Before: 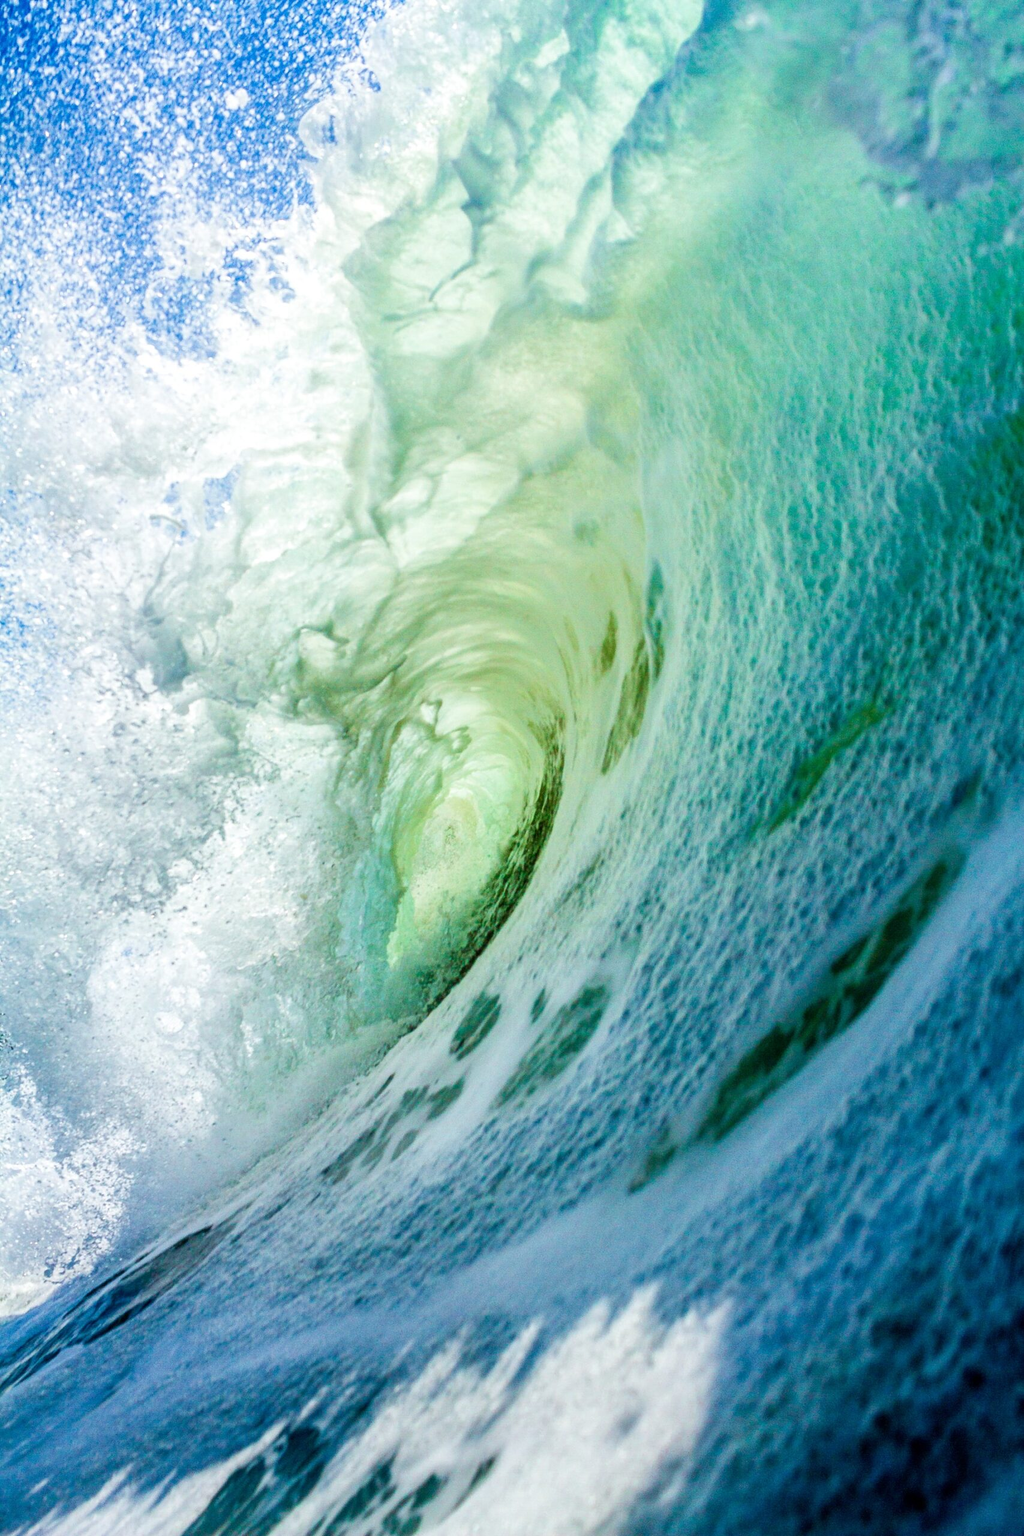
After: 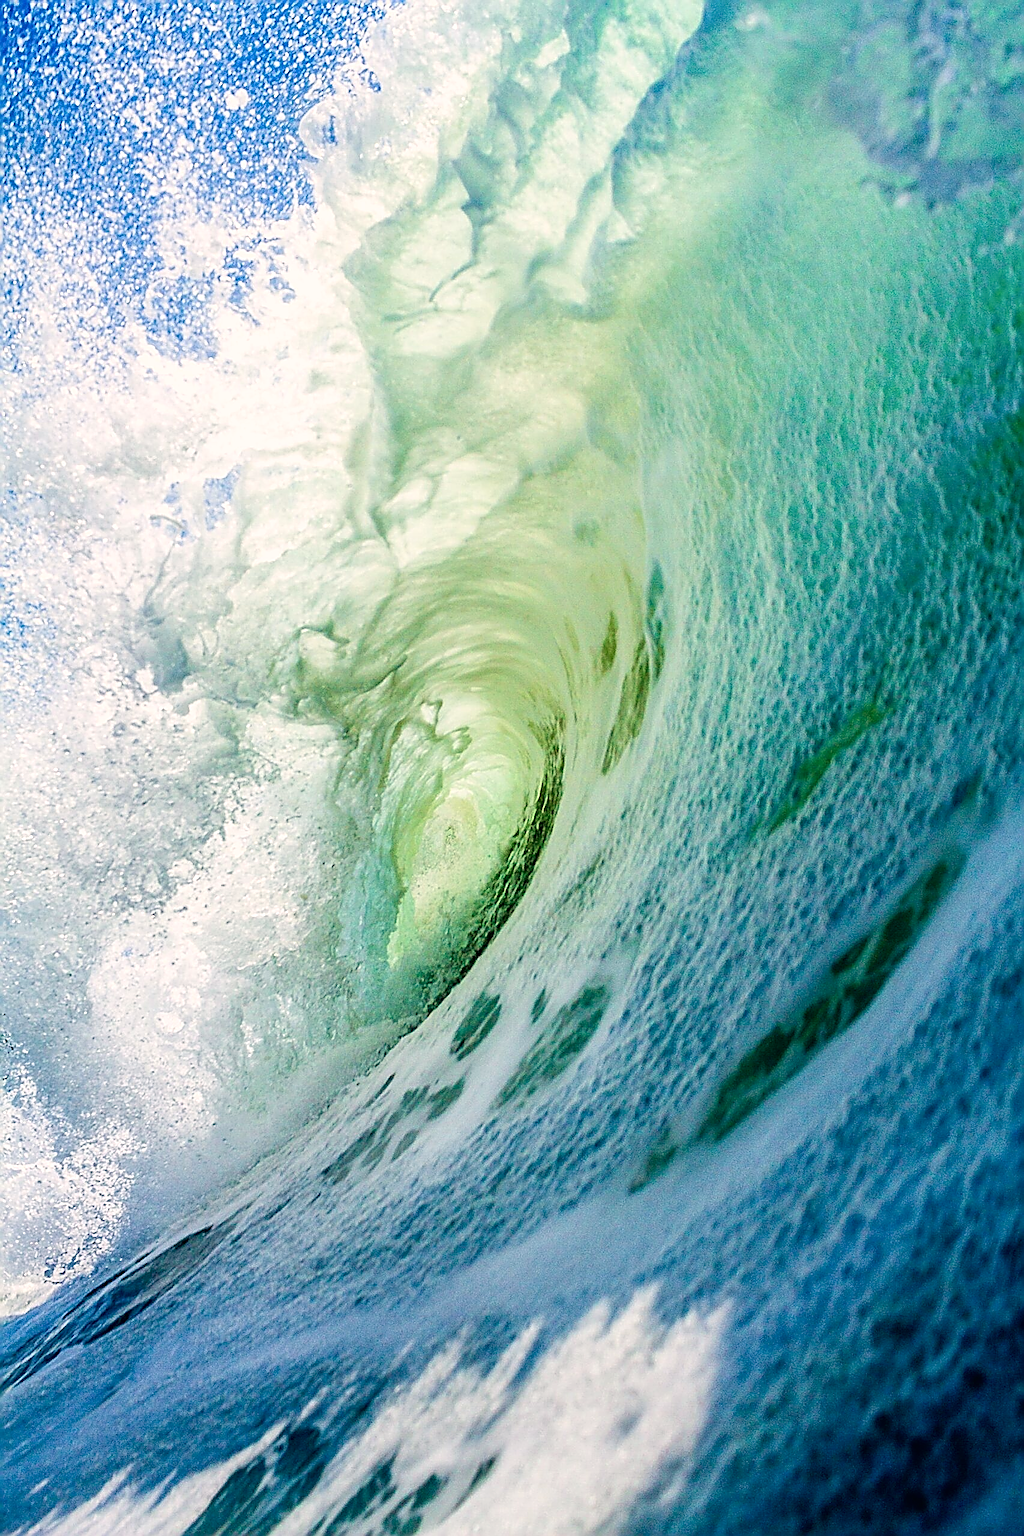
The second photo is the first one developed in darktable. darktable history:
color correction: highlights a* 5.38, highlights b* 5.3, shadows a* -4.26, shadows b* -5.11
sharpen: amount 1.861
